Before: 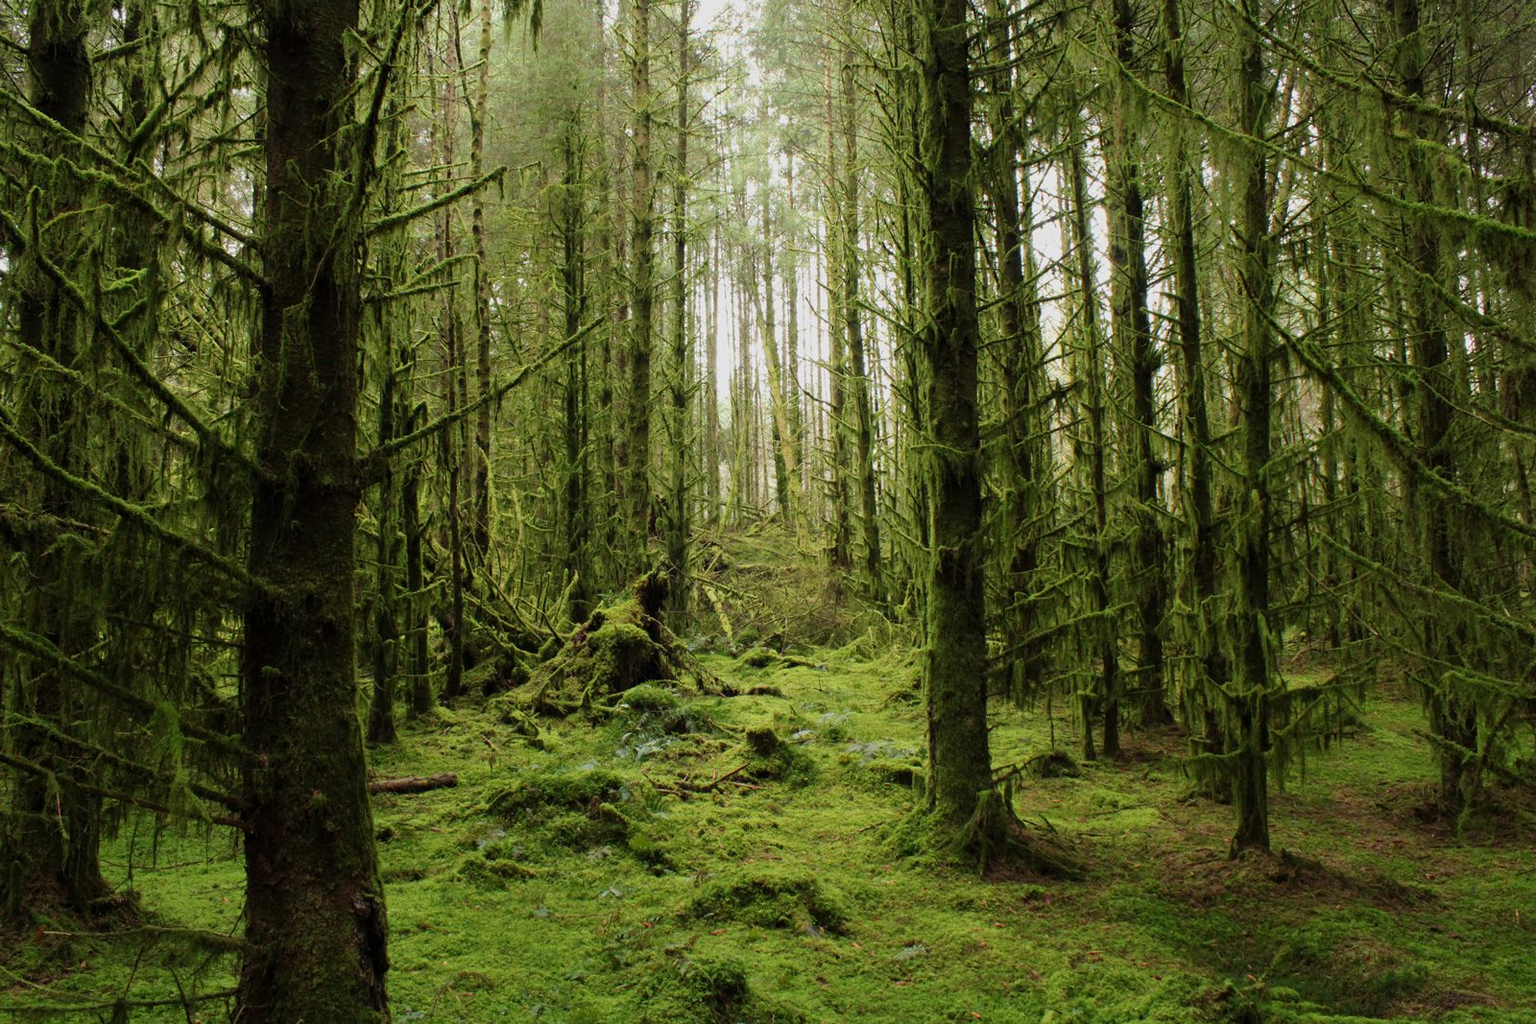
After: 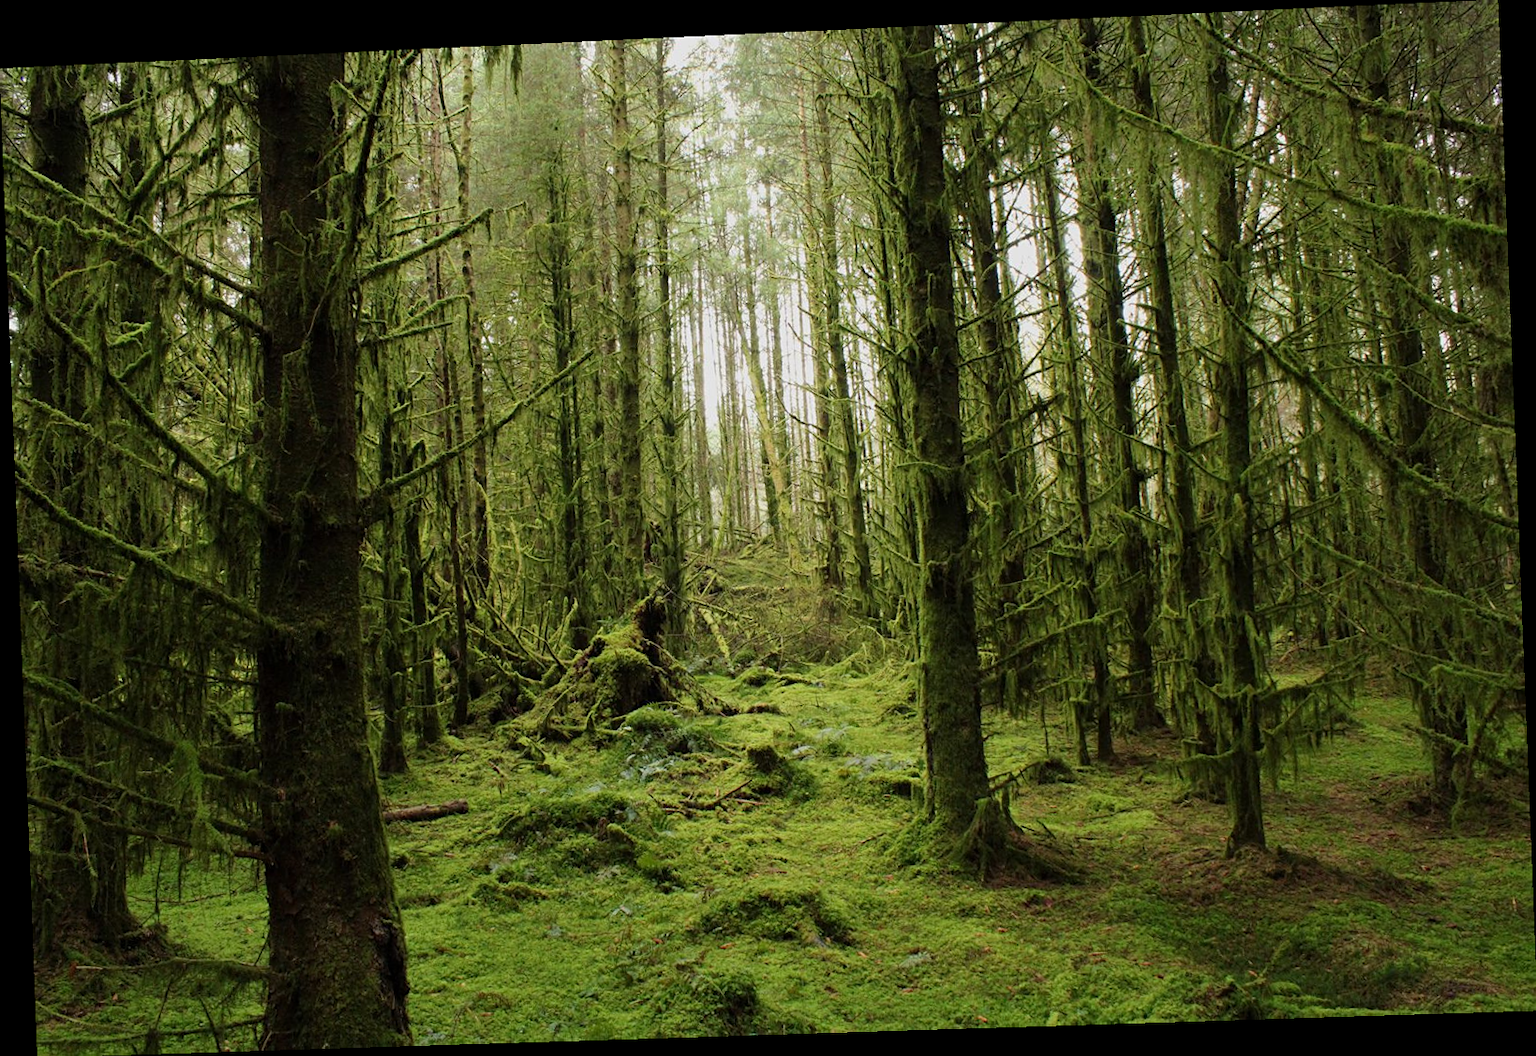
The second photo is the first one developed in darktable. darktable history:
sharpen: amount 0.2
rotate and perspective: rotation -2.22°, lens shift (horizontal) -0.022, automatic cropping off
